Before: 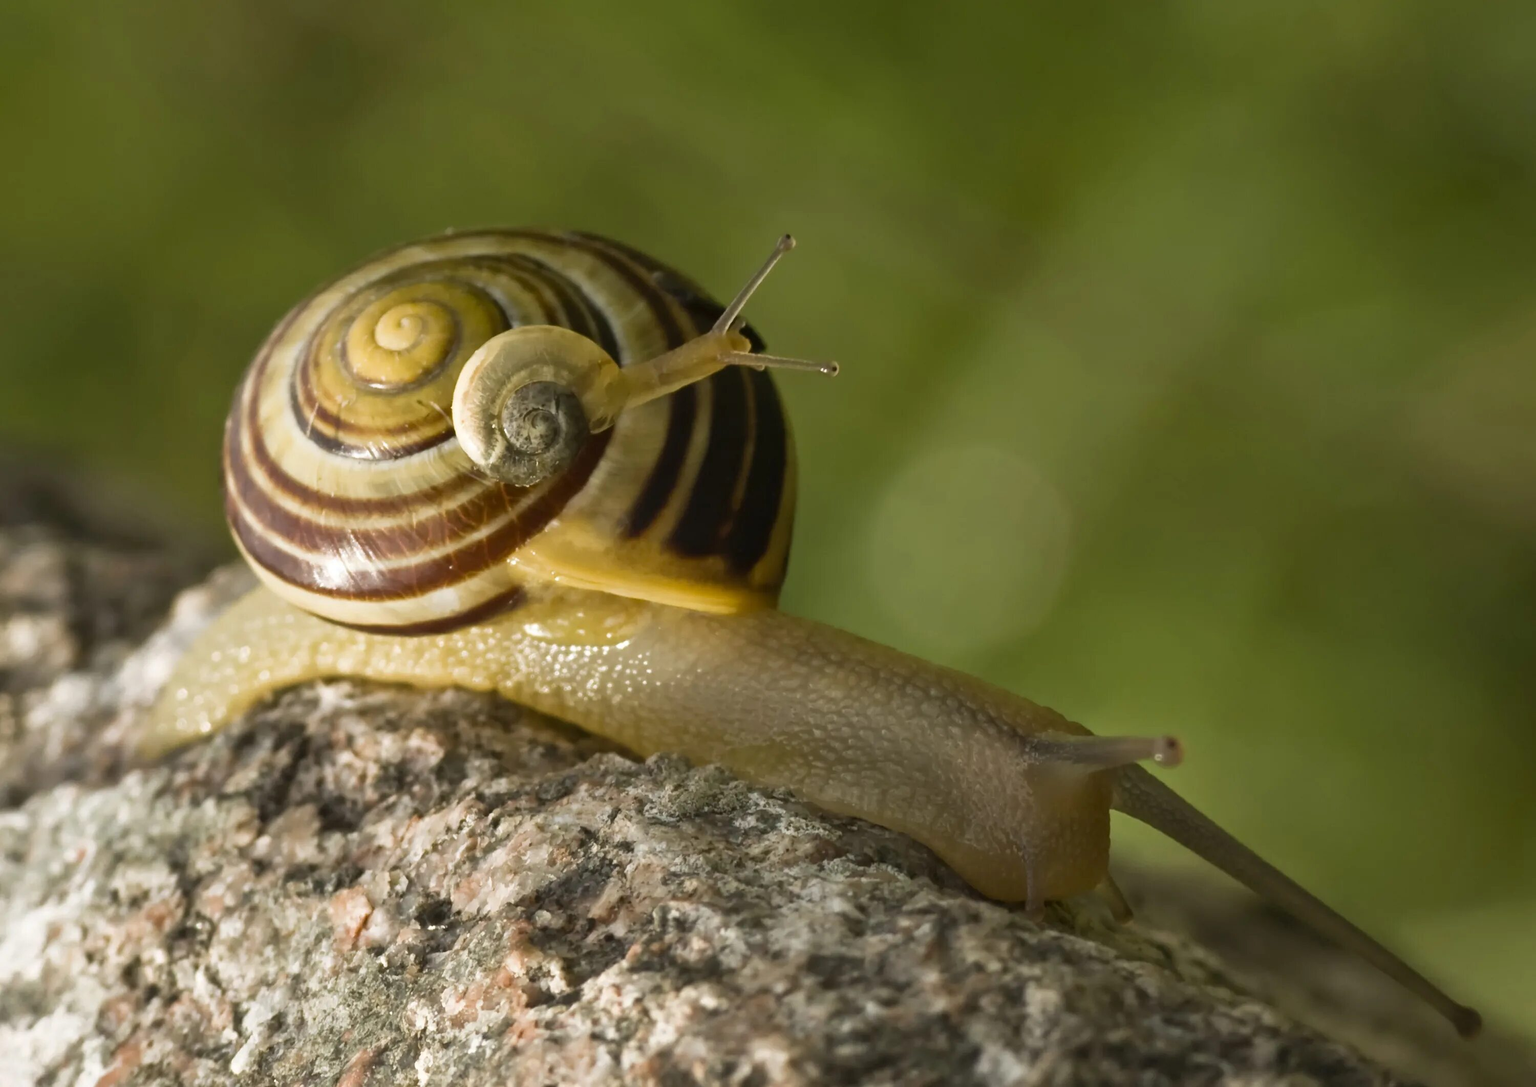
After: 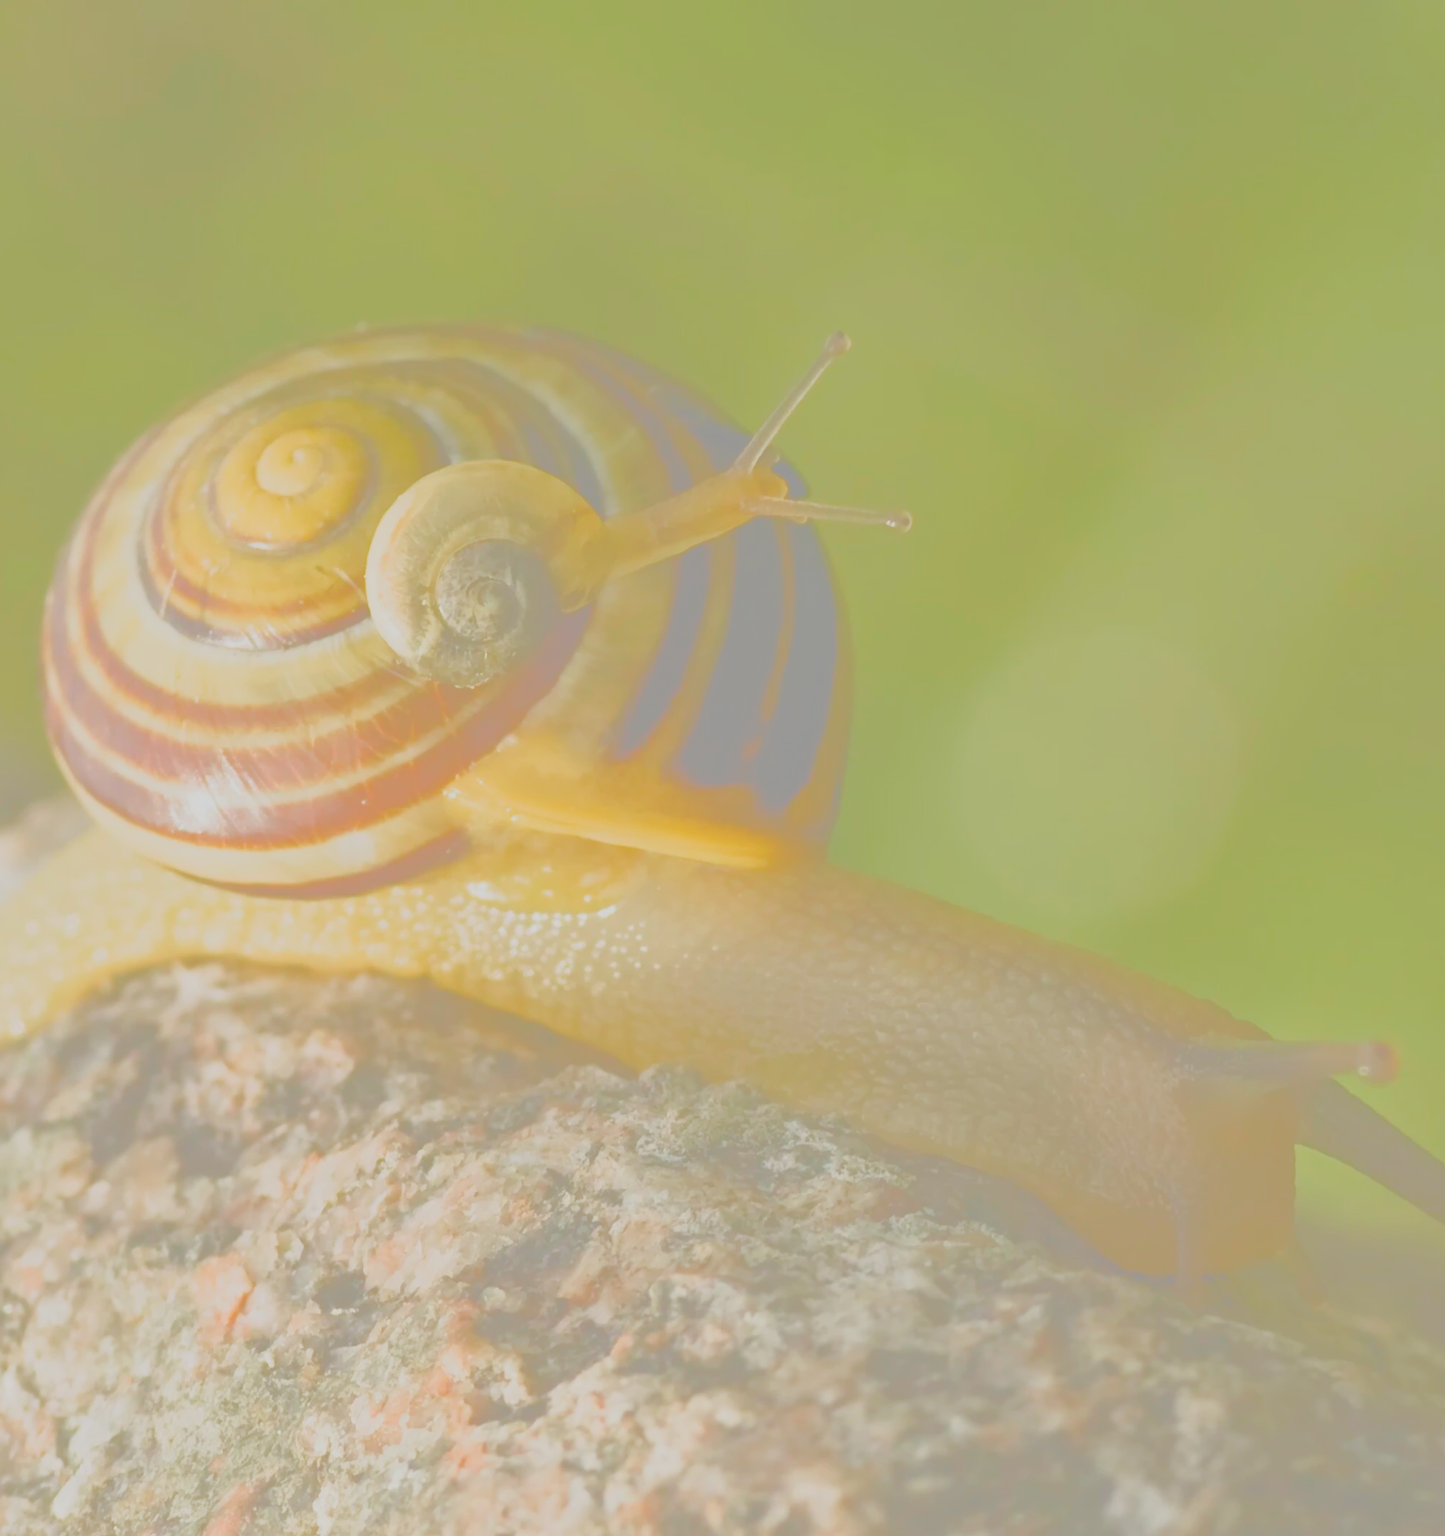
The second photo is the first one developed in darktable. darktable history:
crop and rotate: left 12.657%, right 20.71%
tone curve: curves: ch0 [(0, 0) (0.003, 0.626) (0.011, 0.626) (0.025, 0.63) (0.044, 0.631) (0.069, 0.632) (0.1, 0.636) (0.136, 0.637) (0.177, 0.641) (0.224, 0.642) (0.277, 0.646) (0.335, 0.649) (0.399, 0.661) (0.468, 0.679) (0.543, 0.702) (0.623, 0.732) (0.709, 0.769) (0.801, 0.804) (0.898, 0.847) (1, 1)], color space Lab, independent channels, preserve colors none
filmic rgb: black relative exposure -6.54 EV, white relative exposure 4.71 EV, threshold 3.04 EV, hardness 3.15, contrast 0.806, enable highlight reconstruction true
tone equalizer: -8 EV -0.784 EV, -7 EV -0.691 EV, -6 EV -0.563 EV, -5 EV -0.396 EV, -3 EV 0.372 EV, -2 EV 0.6 EV, -1 EV 0.7 EV, +0 EV 0.752 EV, smoothing diameter 24.84%, edges refinement/feathering 12.83, preserve details guided filter
